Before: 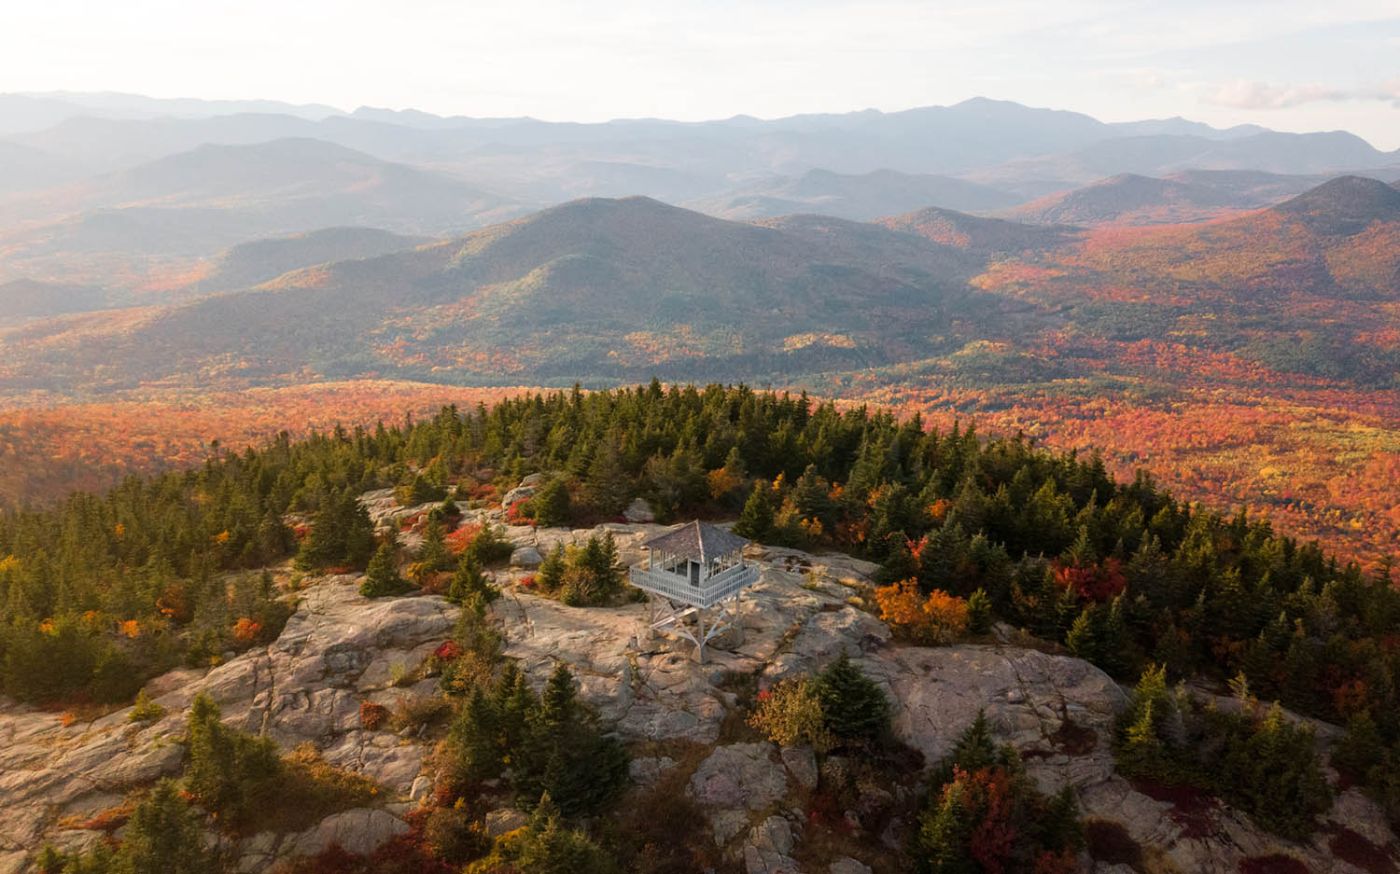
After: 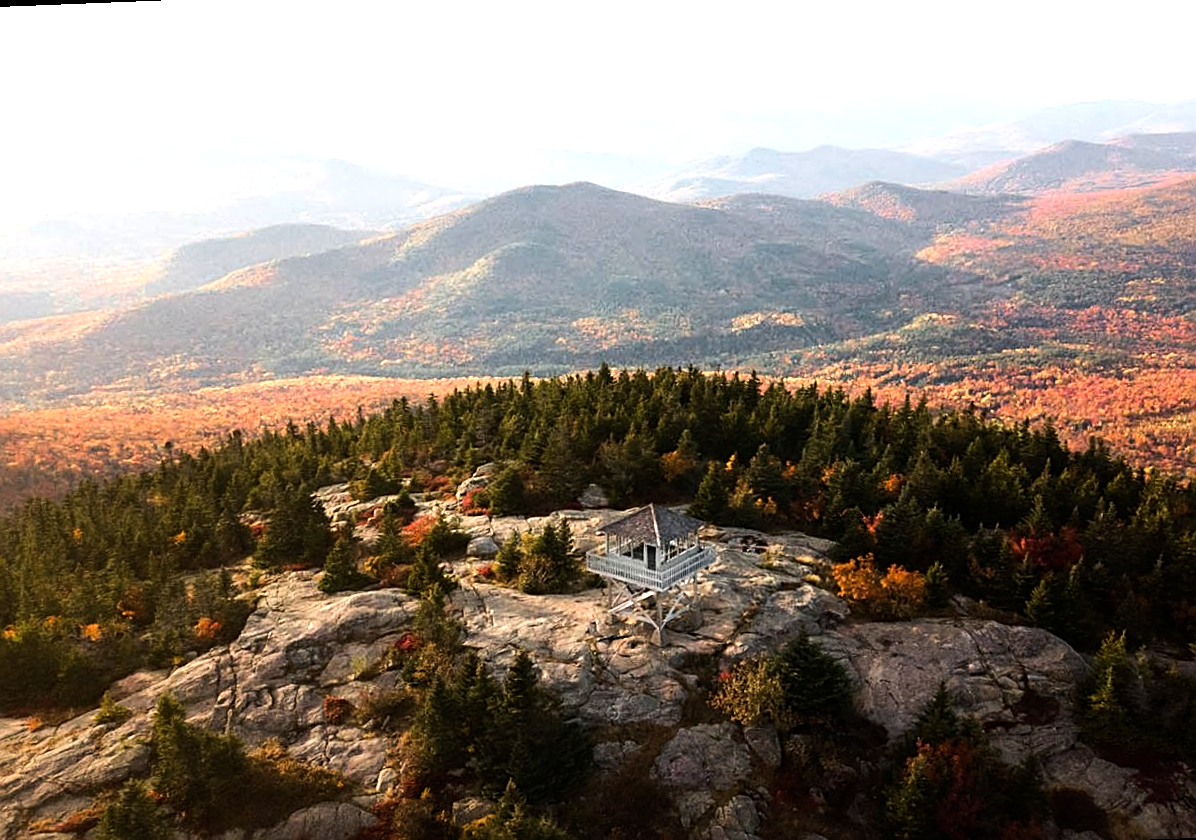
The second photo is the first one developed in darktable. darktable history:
sharpen: on, module defaults
rotate and perspective: rotation -2.12°, lens shift (vertical) 0.009, lens shift (horizontal) -0.008, automatic cropping original format, crop left 0.036, crop right 0.964, crop top 0.05, crop bottom 0.959
tone equalizer: -8 EV -1.08 EV, -7 EV -1.01 EV, -6 EV -0.867 EV, -5 EV -0.578 EV, -3 EV 0.578 EV, -2 EV 0.867 EV, -1 EV 1.01 EV, +0 EV 1.08 EV, edges refinement/feathering 500, mask exposure compensation -1.57 EV, preserve details no
crop and rotate: left 1.088%, right 8.807%
graduated density: rotation -180°, offset 27.42
